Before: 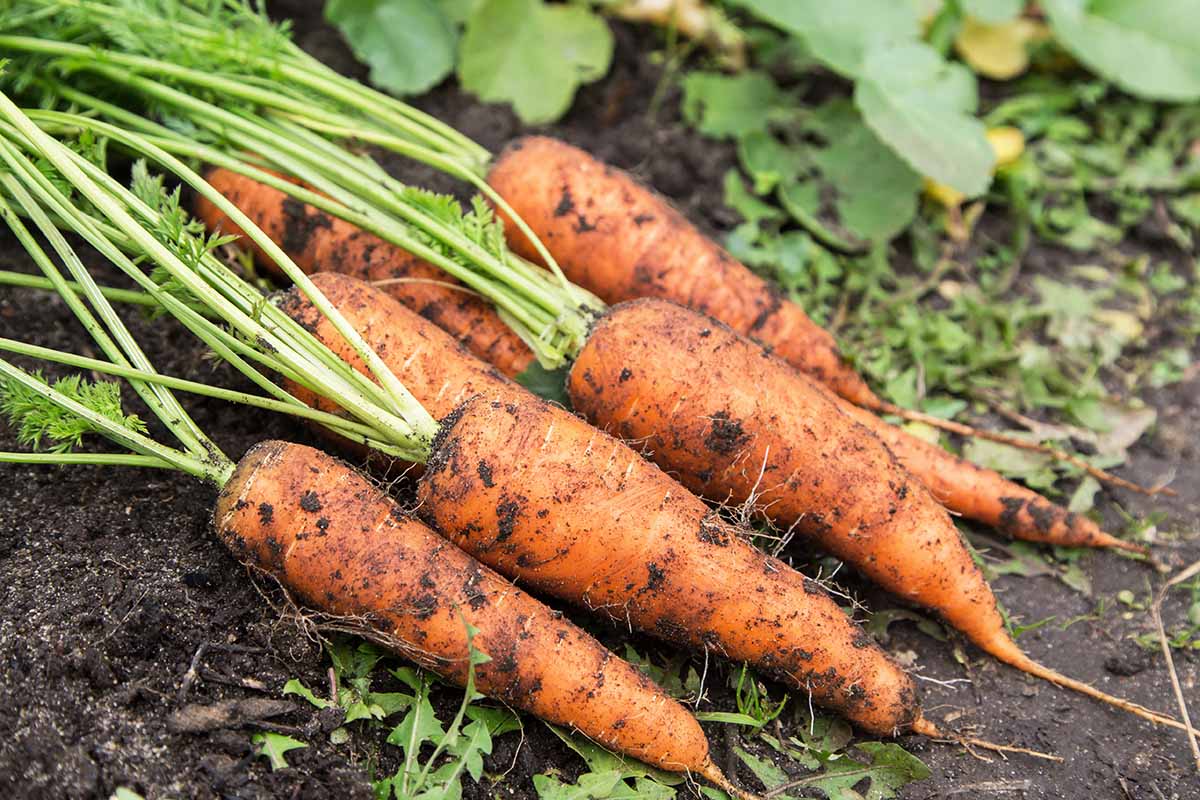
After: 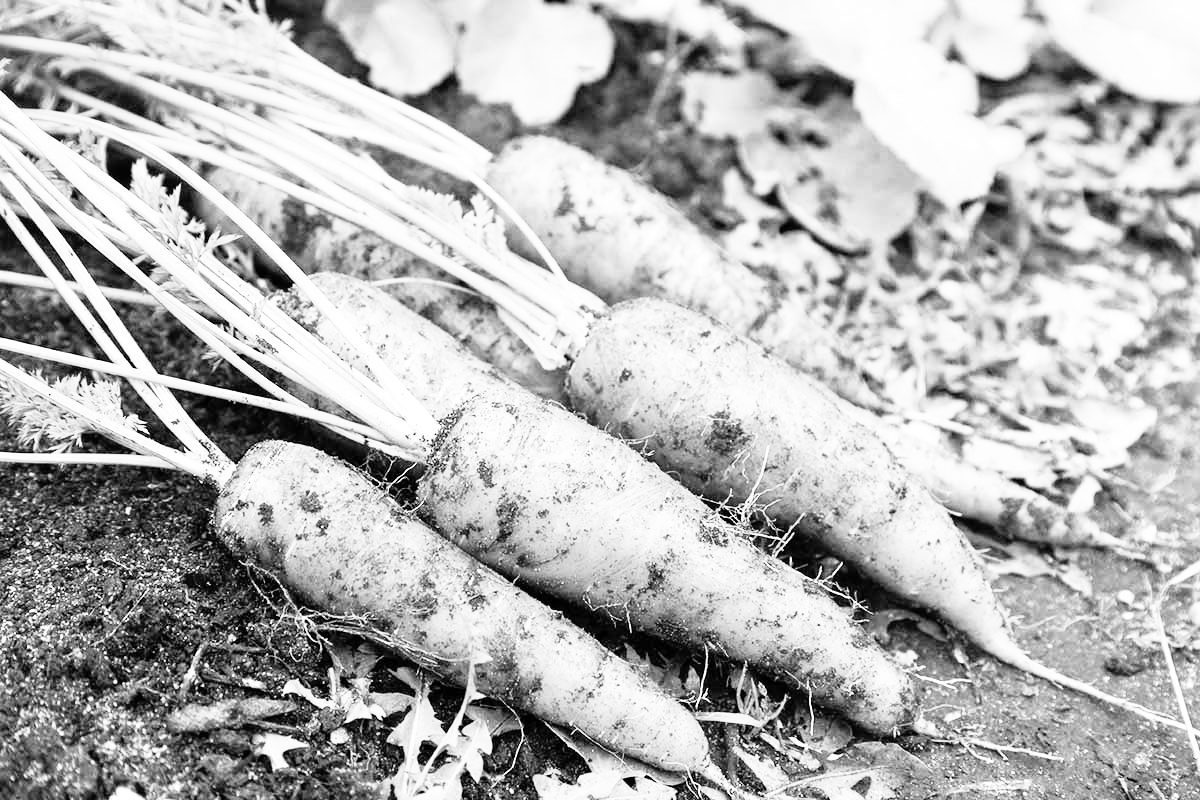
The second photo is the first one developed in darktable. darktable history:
base curve: curves: ch0 [(0, 0) (0.012, 0.01) (0.073, 0.168) (0.31, 0.711) (0.645, 0.957) (1, 1)], preserve colors none
exposure: exposure 0.485 EV, compensate highlight preservation false
monochrome: on, module defaults
